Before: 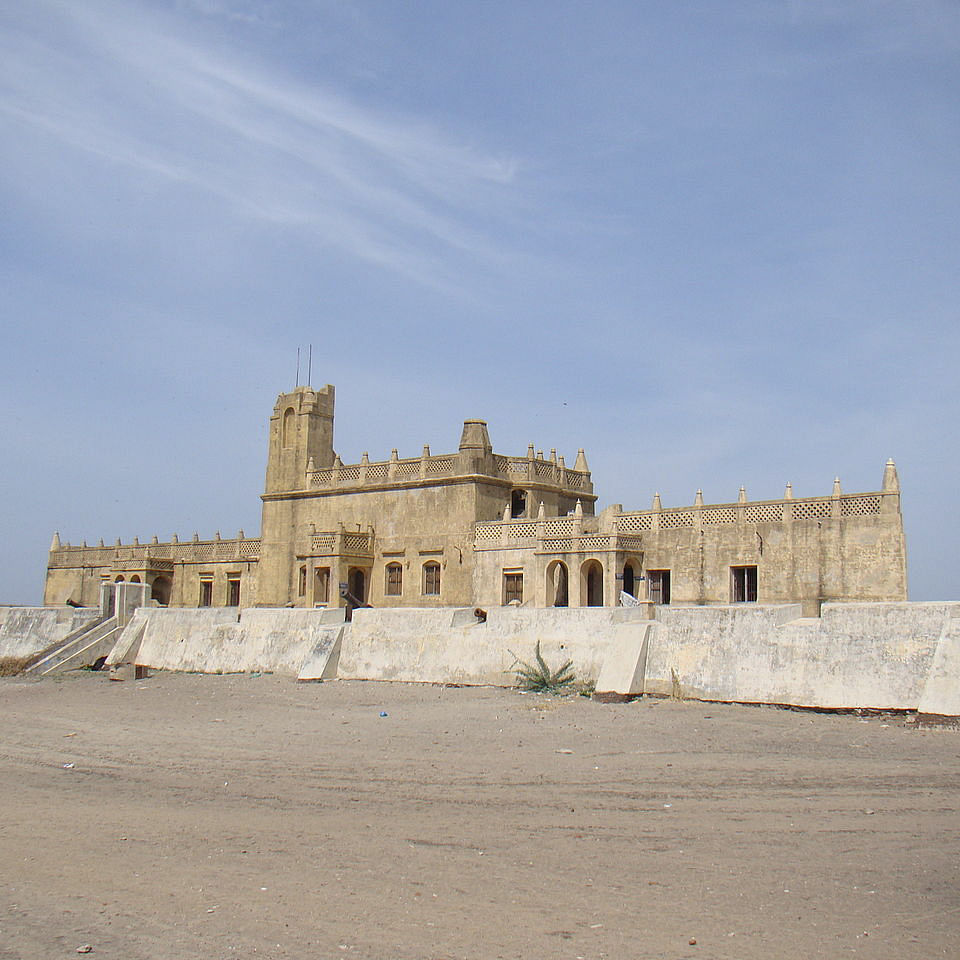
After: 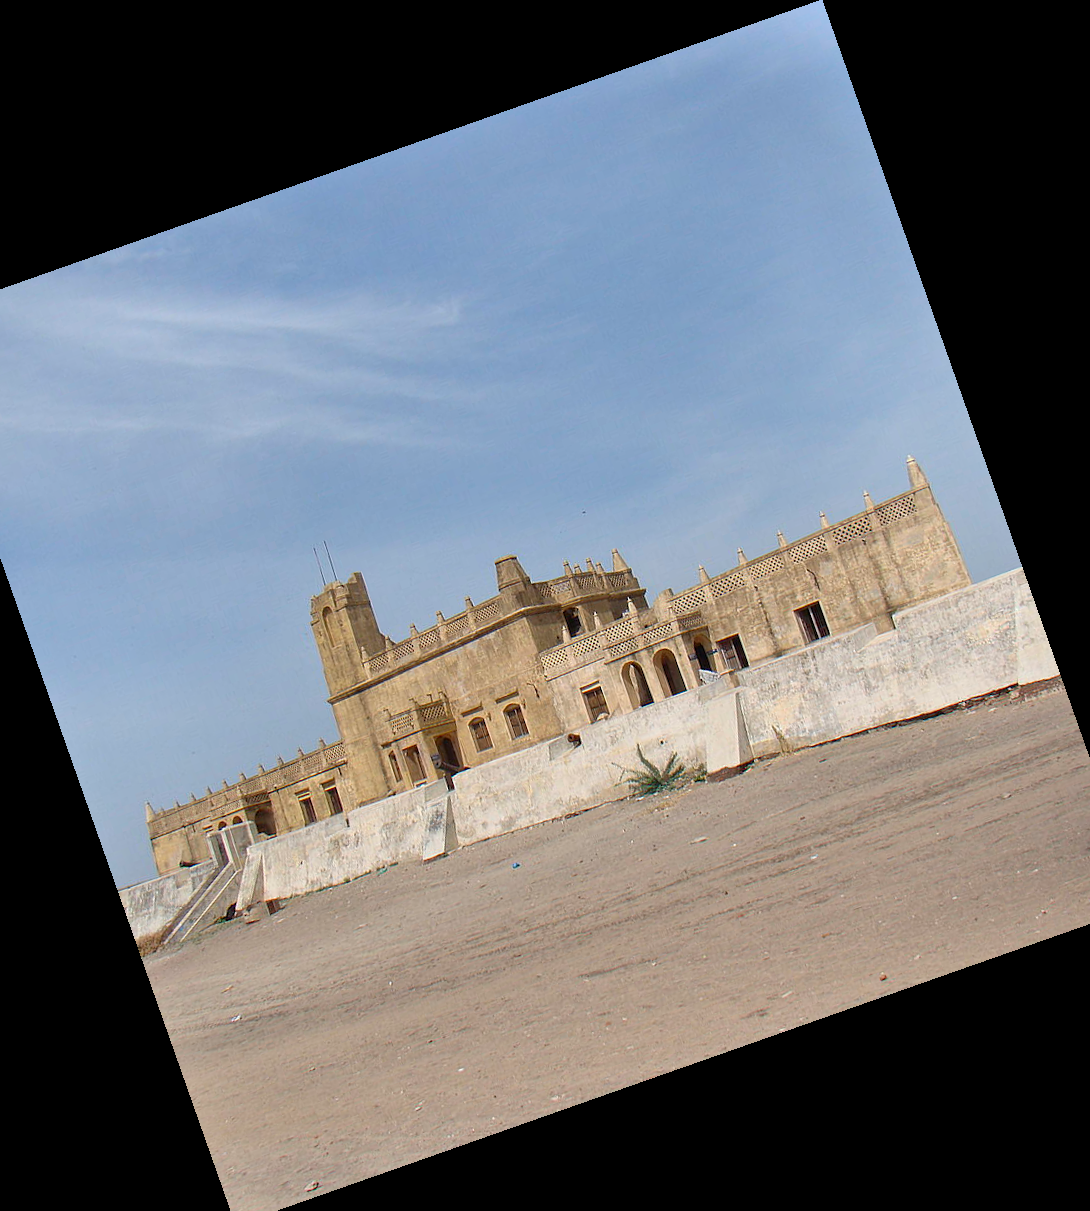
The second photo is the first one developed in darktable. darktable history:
shadows and highlights: low approximation 0.01, soften with gaussian
crop and rotate: angle 19.43°, left 6.812%, right 4.125%, bottom 1.087%
